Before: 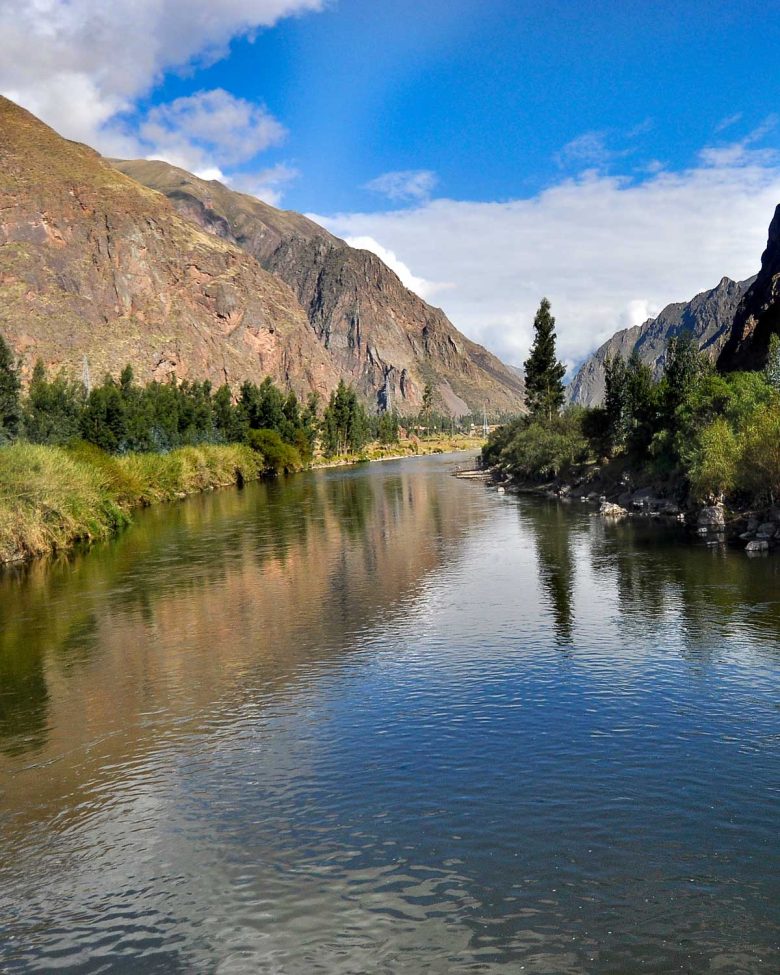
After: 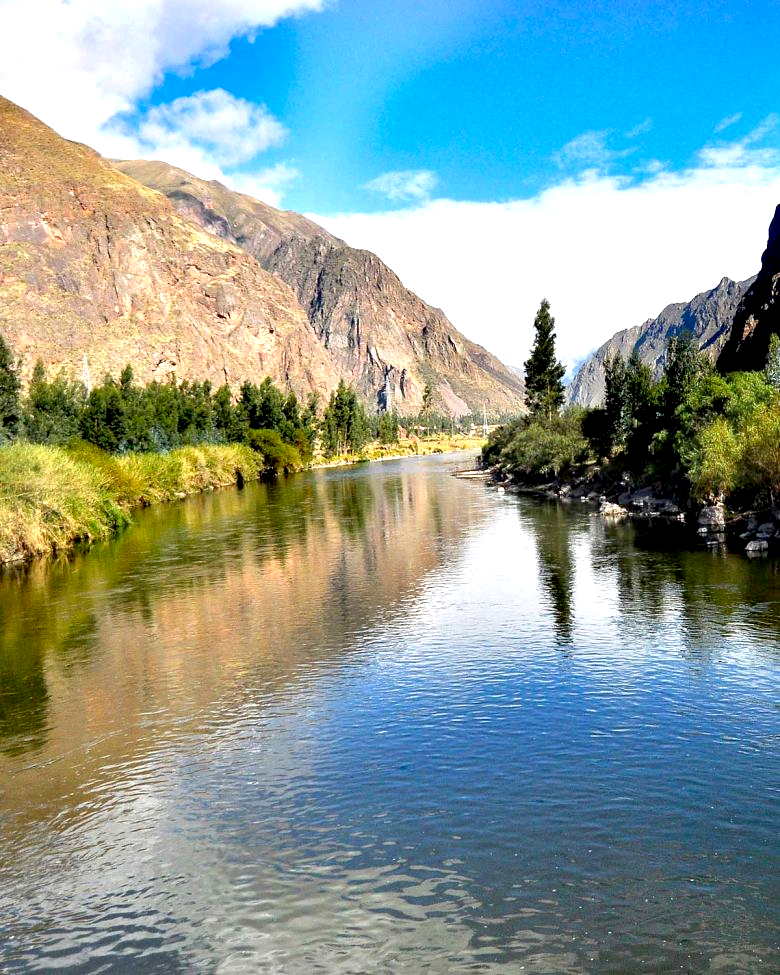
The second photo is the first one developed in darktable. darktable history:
exposure: black level correction 0.01, exposure 1 EV, compensate highlight preservation false
tone equalizer: edges refinement/feathering 500, mask exposure compensation -1.57 EV, preserve details no
